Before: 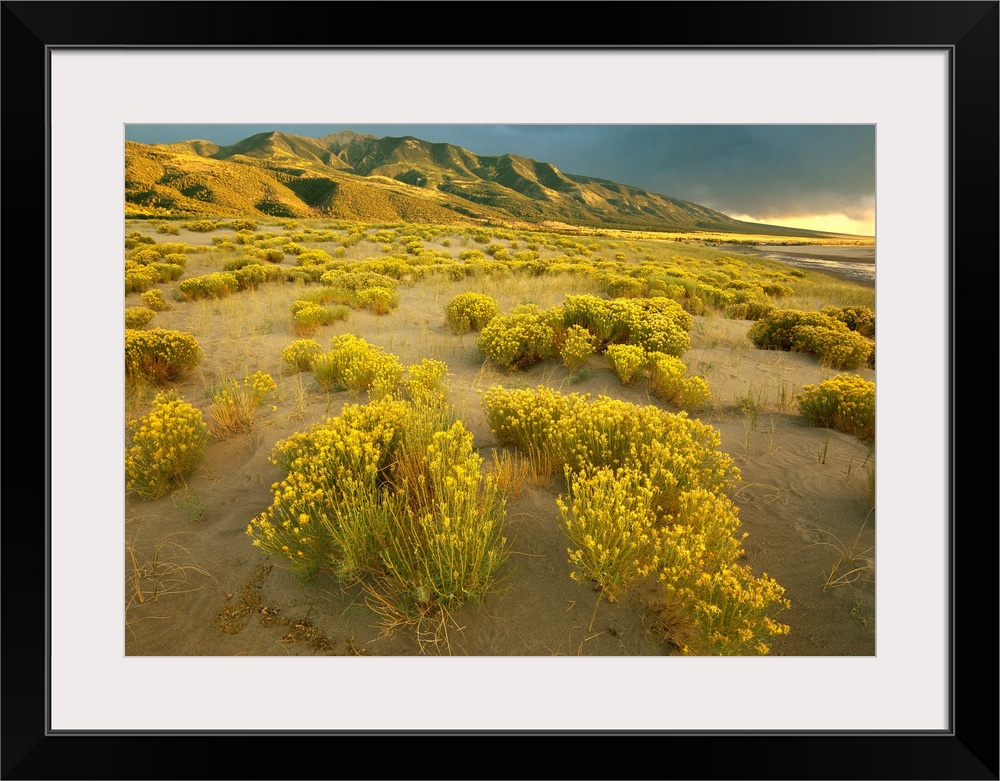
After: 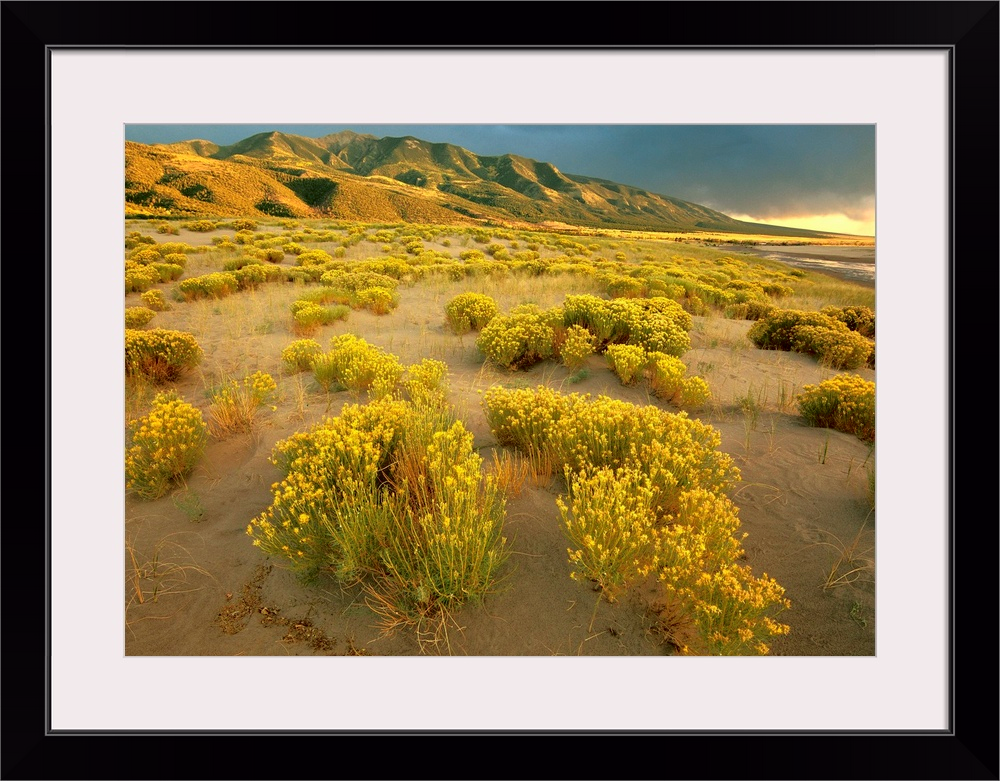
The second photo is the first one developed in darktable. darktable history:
tone curve: curves: ch0 [(0, 0) (0.126, 0.061) (0.362, 0.382) (0.498, 0.498) (0.706, 0.712) (1, 1)]; ch1 [(0, 0) (0.5, 0.505) (0.55, 0.578) (1, 1)]; ch2 [(0, 0) (0.44, 0.424) (0.489, 0.483) (0.537, 0.538) (1, 1)], color space Lab, independent channels, preserve colors none
